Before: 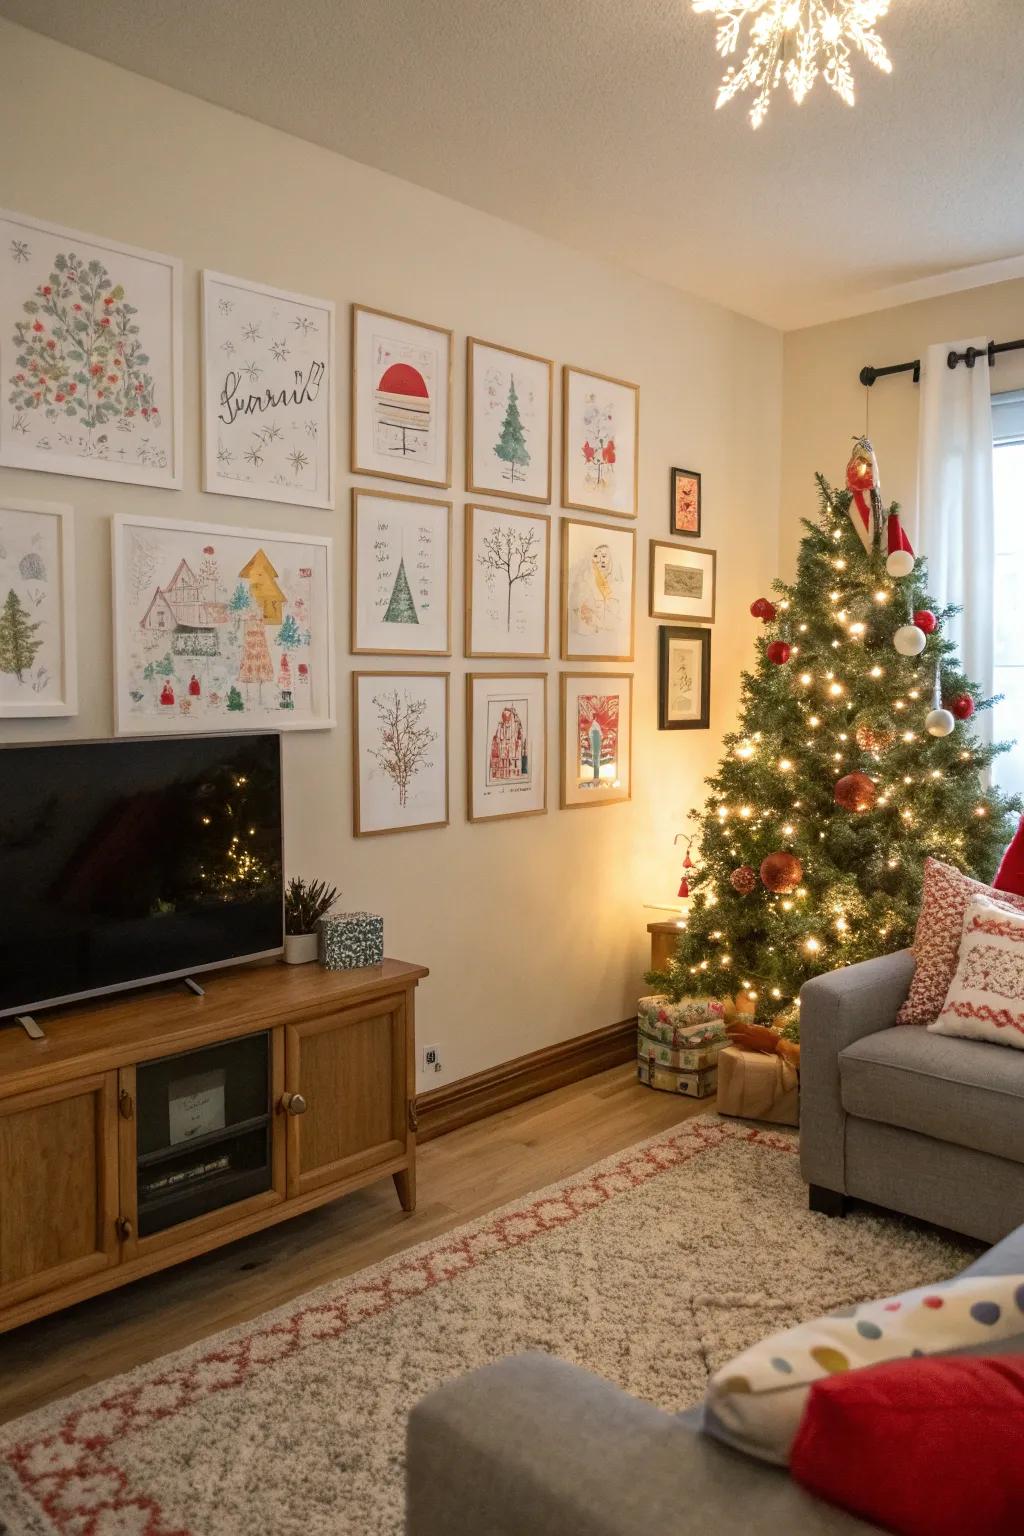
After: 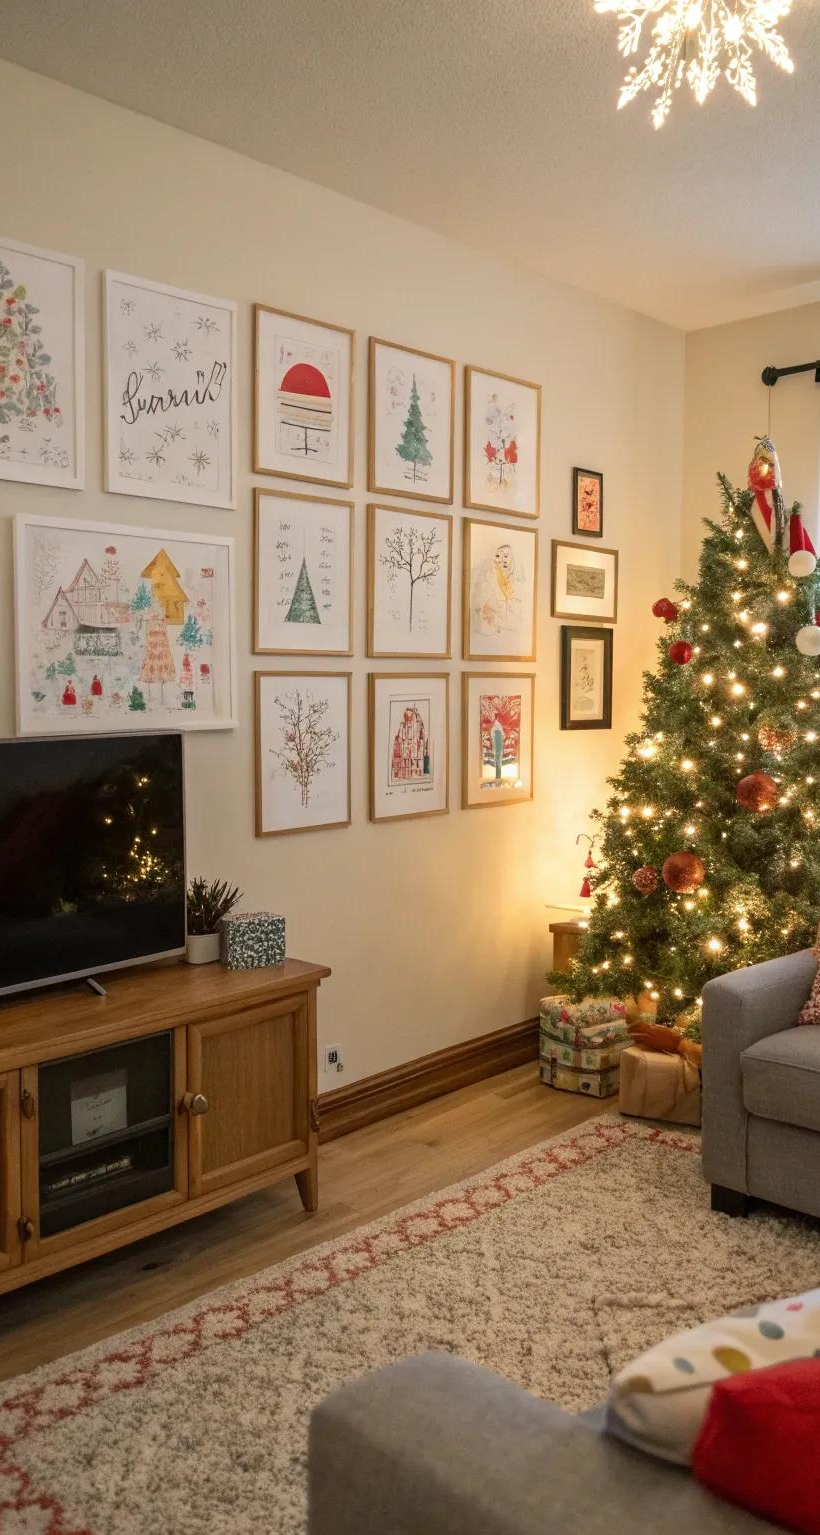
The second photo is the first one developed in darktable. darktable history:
crop and rotate: left 9.602%, right 10.292%
